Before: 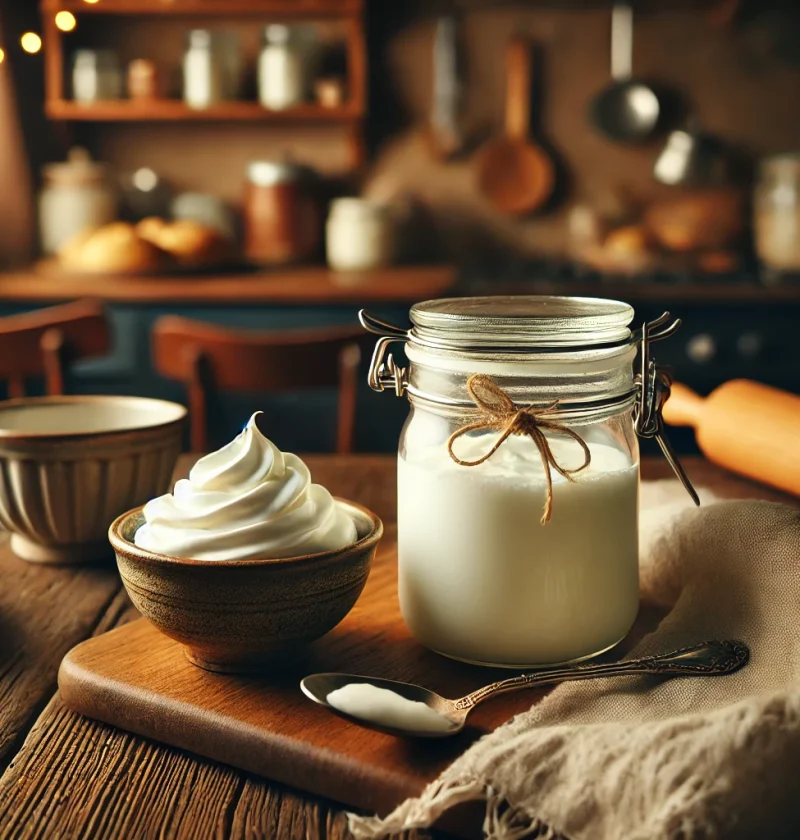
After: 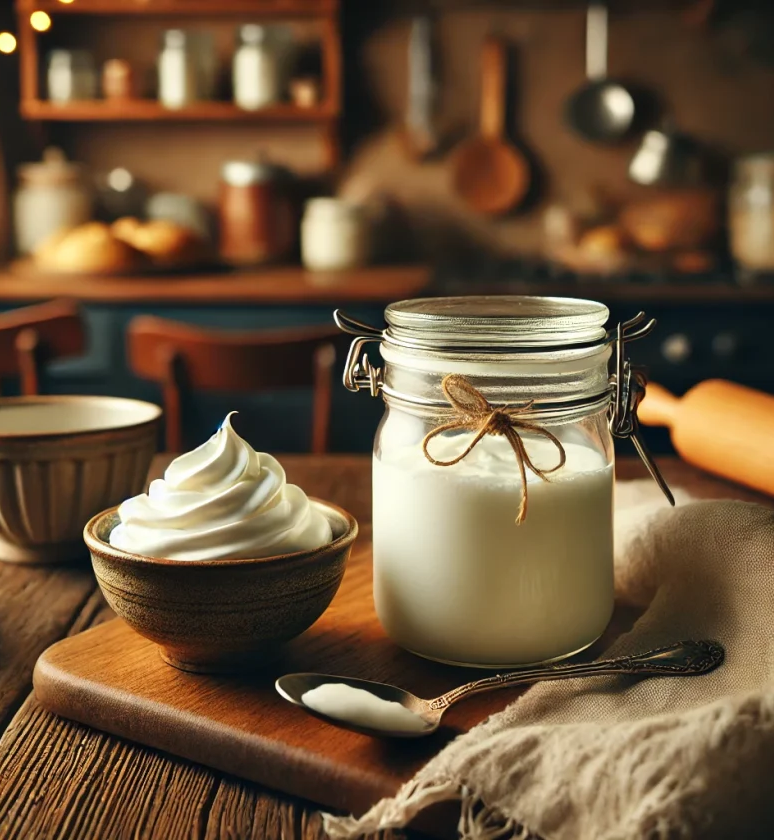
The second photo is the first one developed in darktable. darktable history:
crop and rotate: left 3.172%
